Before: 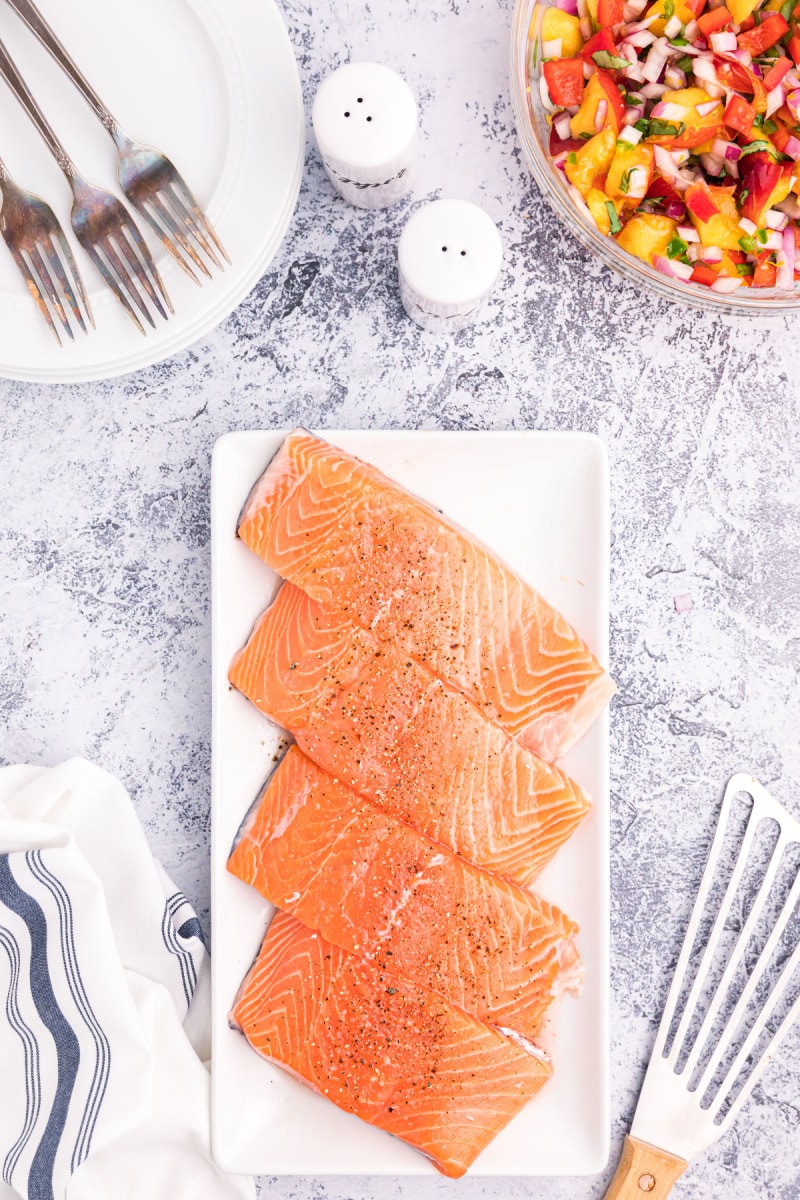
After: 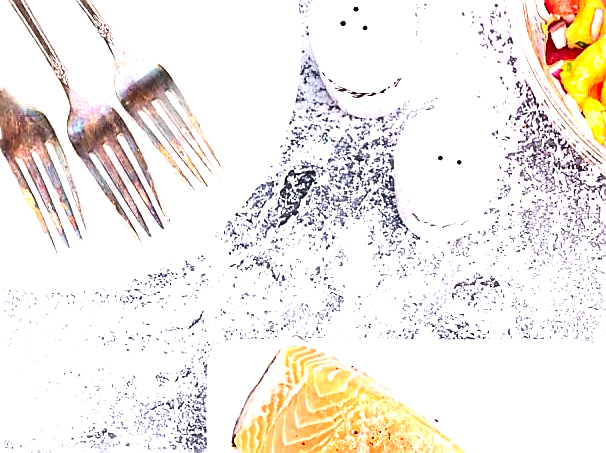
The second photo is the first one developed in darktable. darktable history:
sharpen: radius 1.381, amount 1.267, threshold 0.824
exposure: exposure 1.094 EV, compensate highlight preservation false
contrast brightness saturation: contrast 0.186, brightness -0.221, saturation 0.114
crop: left 0.539%, top 7.643%, right 23.597%, bottom 54.535%
